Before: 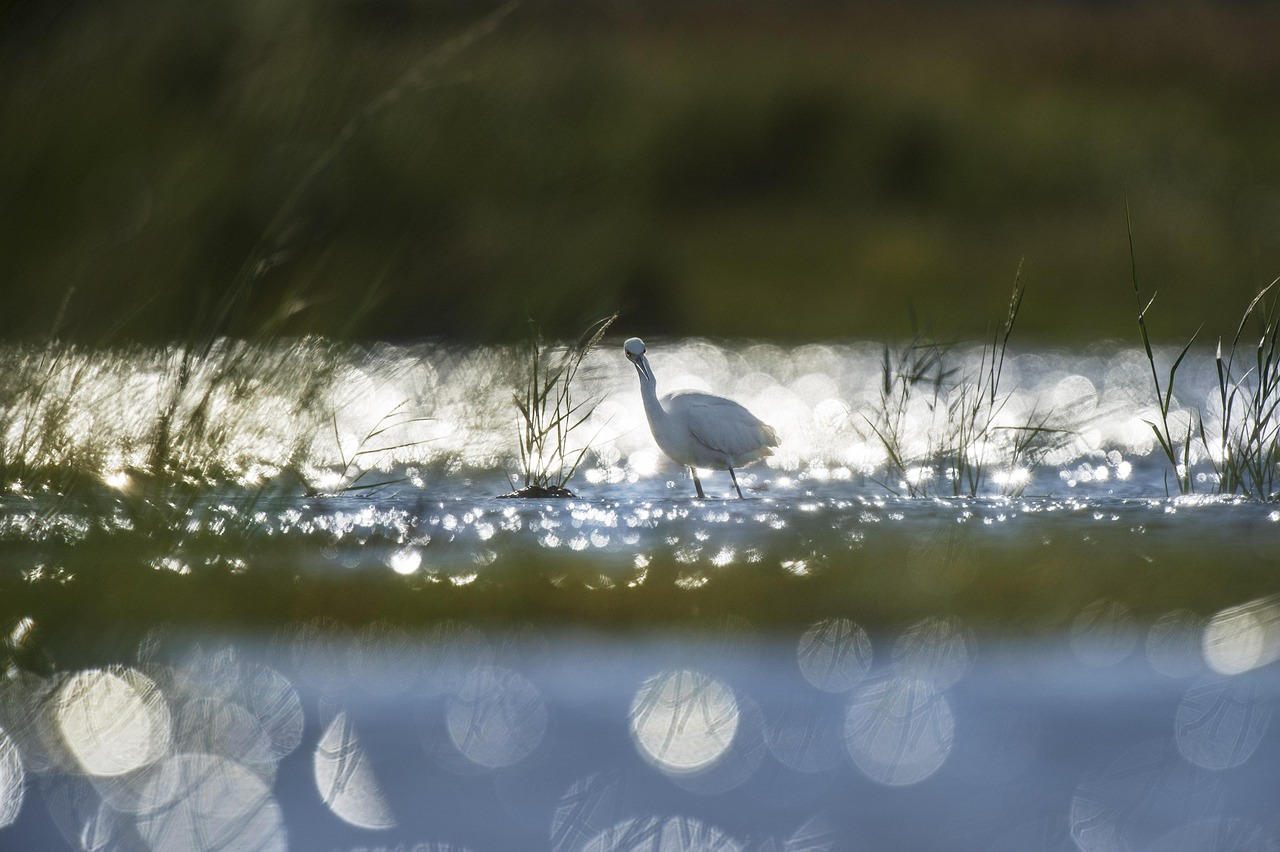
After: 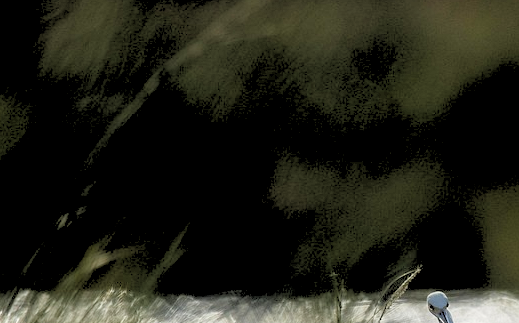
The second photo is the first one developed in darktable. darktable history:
crop: left 15.452%, top 5.459%, right 43.956%, bottom 56.62%
rgb levels: levels [[0.027, 0.429, 0.996], [0, 0.5, 1], [0, 0.5, 1]]
tone equalizer: on, module defaults
